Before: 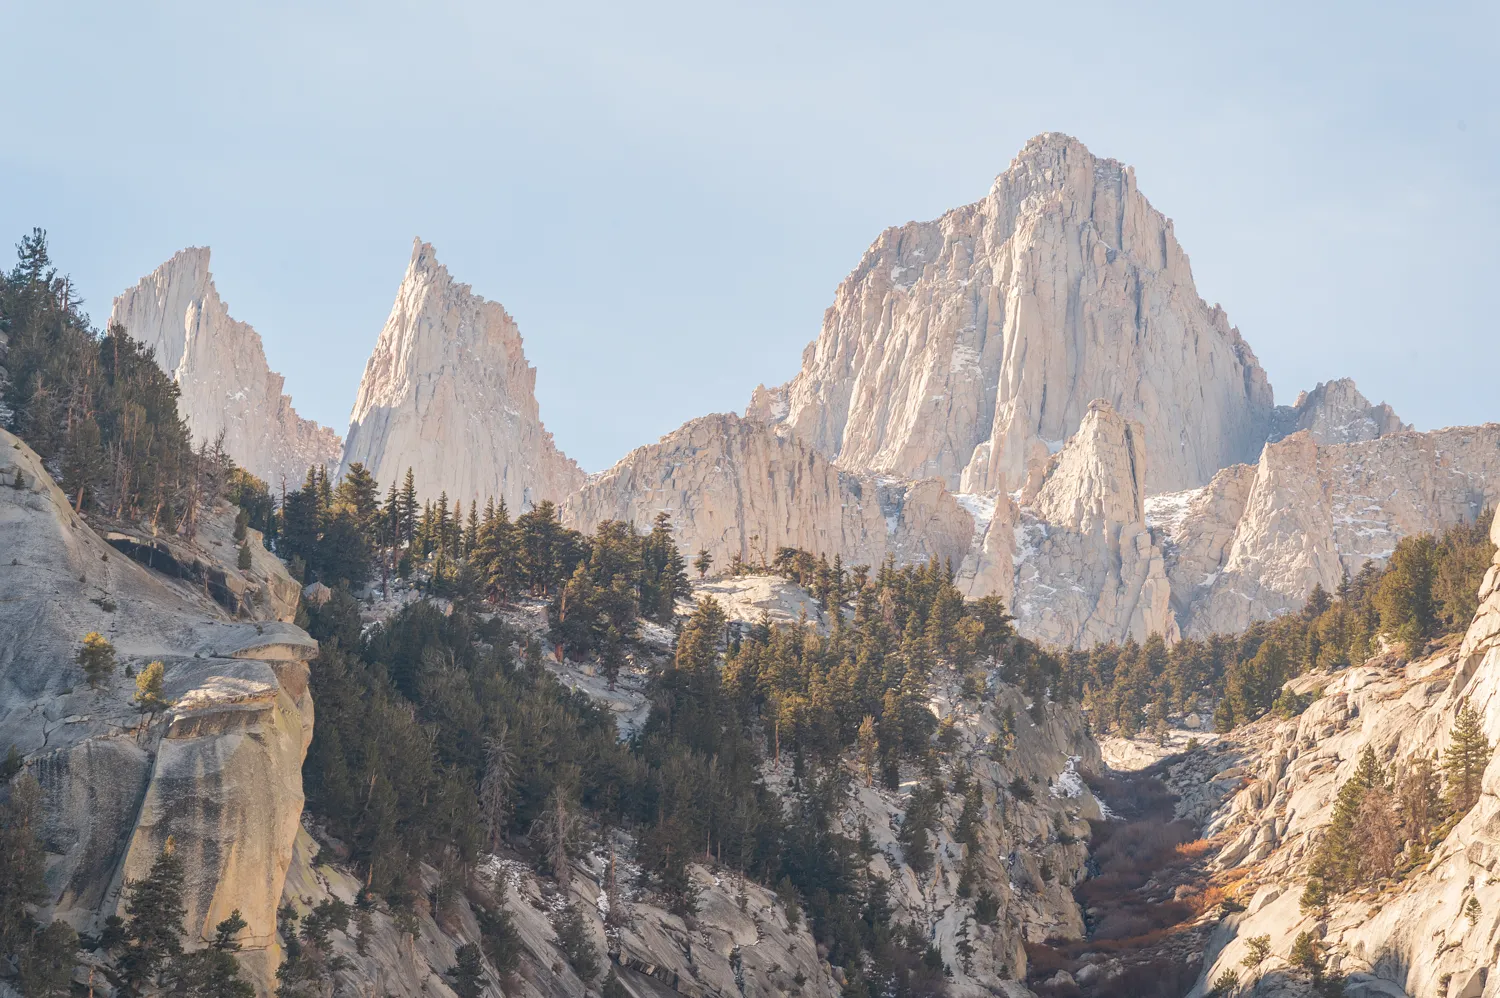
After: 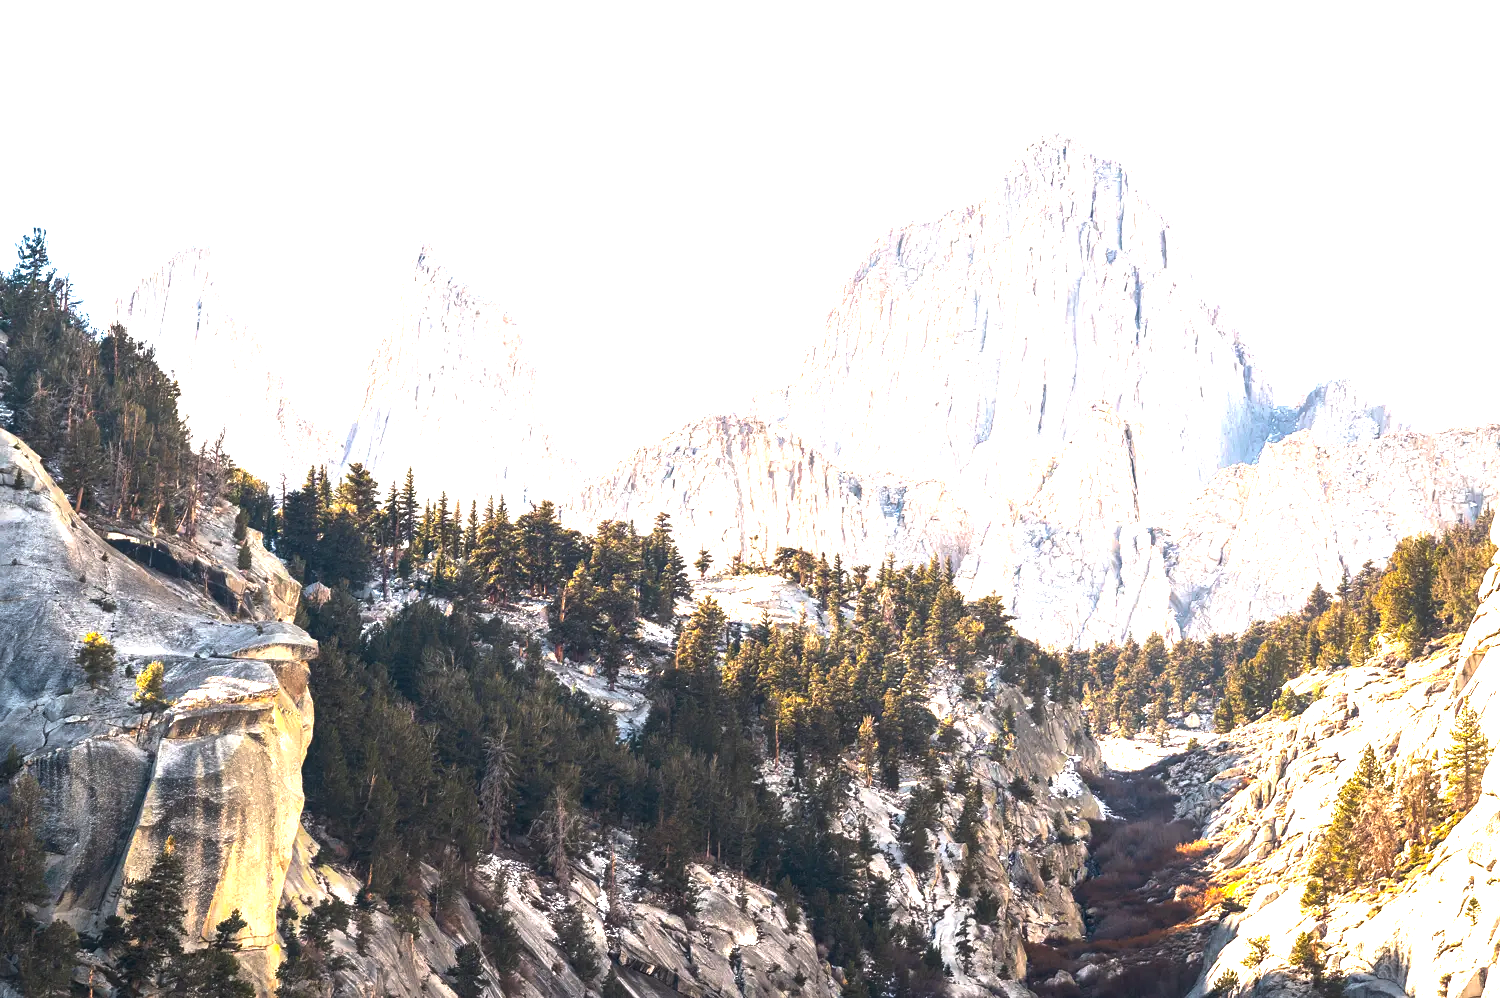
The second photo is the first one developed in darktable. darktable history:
color balance rgb: global offset › luminance -0.493%, perceptual saturation grading › global saturation 24.884%, perceptual brilliance grading › highlights 74.835%, perceptual brilliance grading › shadows -29.625%, global vibrance 20%
